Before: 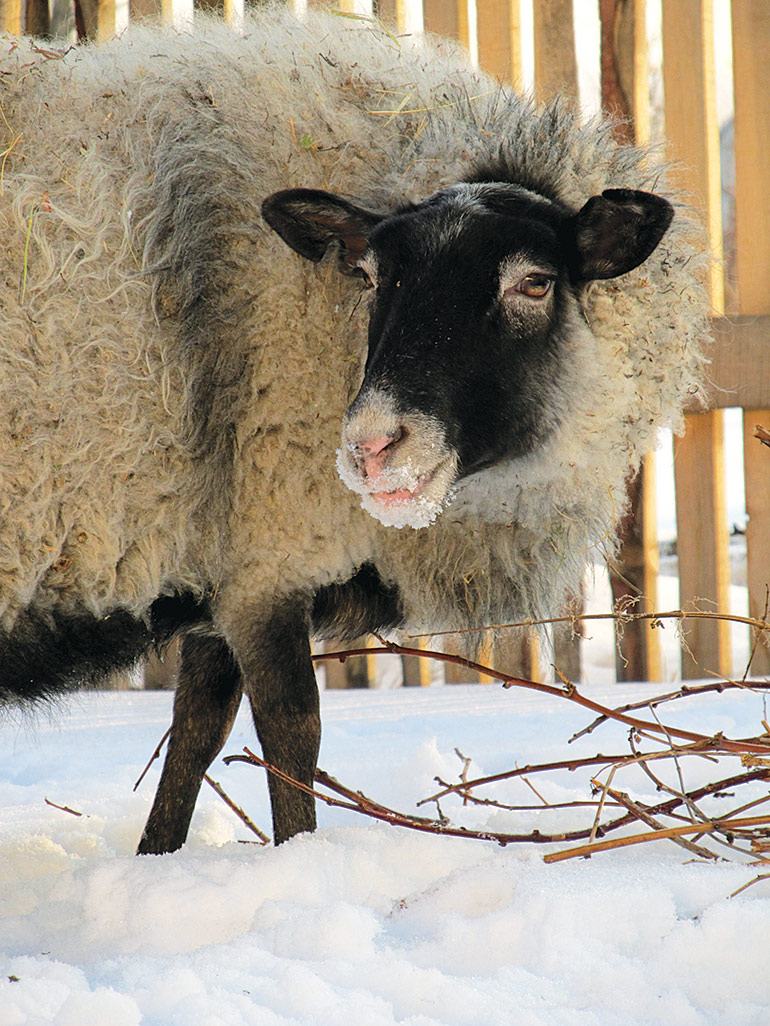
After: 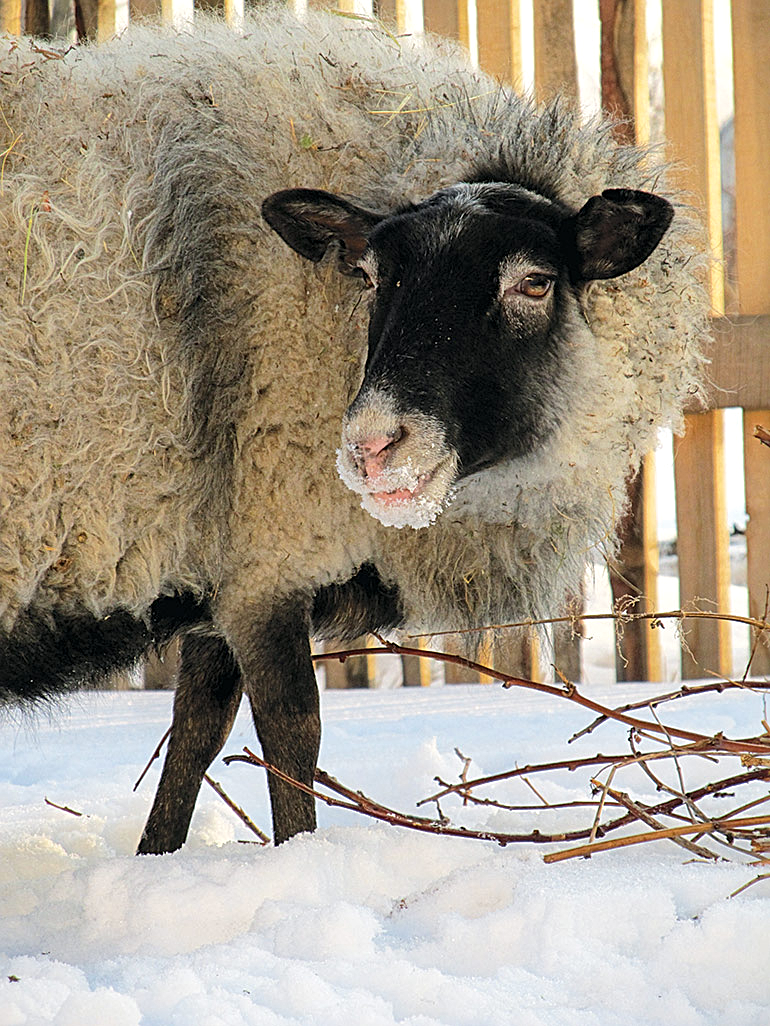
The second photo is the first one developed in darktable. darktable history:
local contrast: highlights 100%, shadows 100%, detail 120%, midtone range 0.2
sharpen: radius 2.167, amount 0.381, threshold 0
